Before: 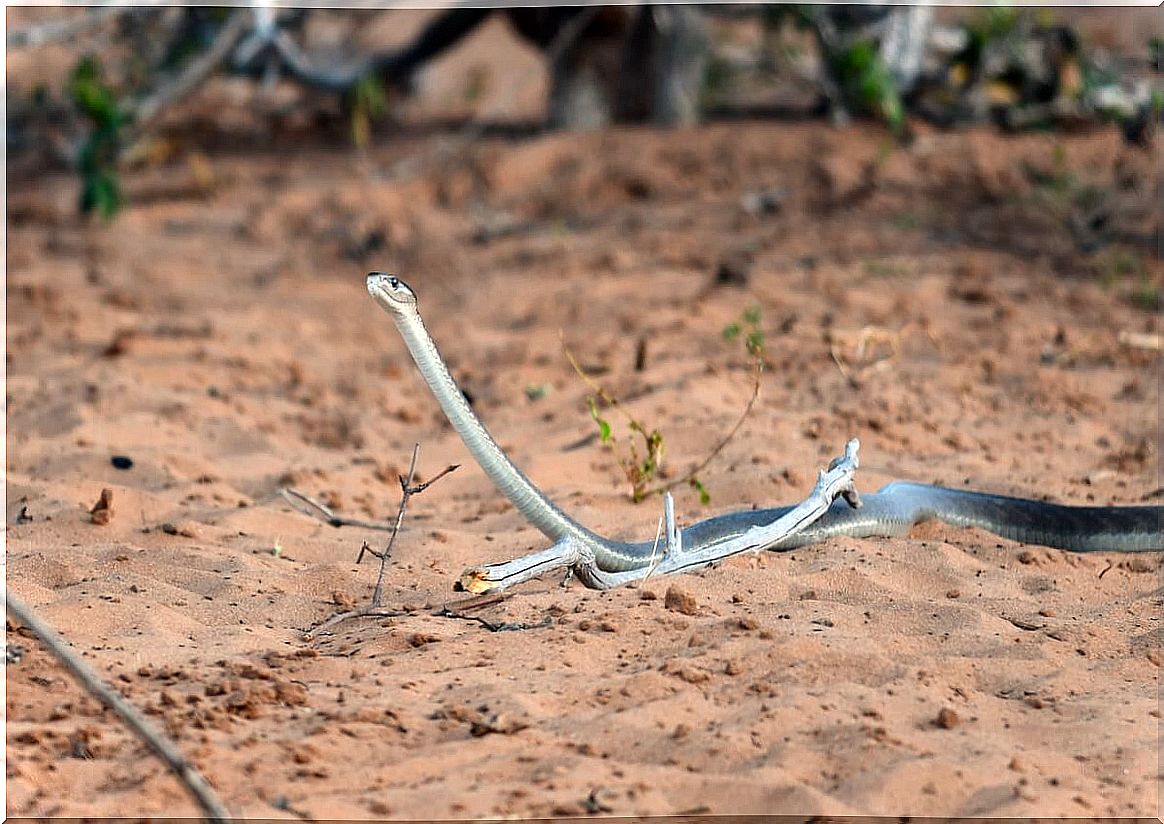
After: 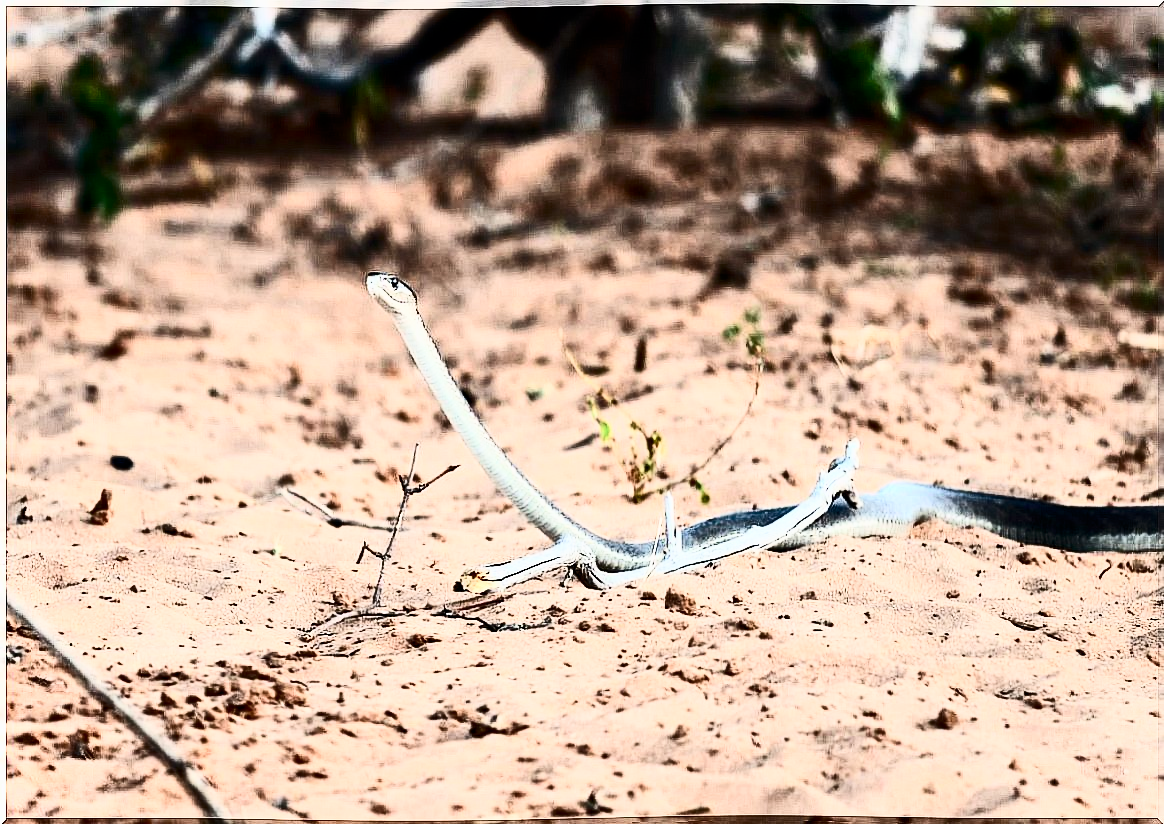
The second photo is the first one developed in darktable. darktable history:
filmic rgb: black relative exposure -7.65 EV, white relative exposure 4.56 EV, hardness 3.61
contrast brightness saturation: contrast 0.92, brightness 0.193
